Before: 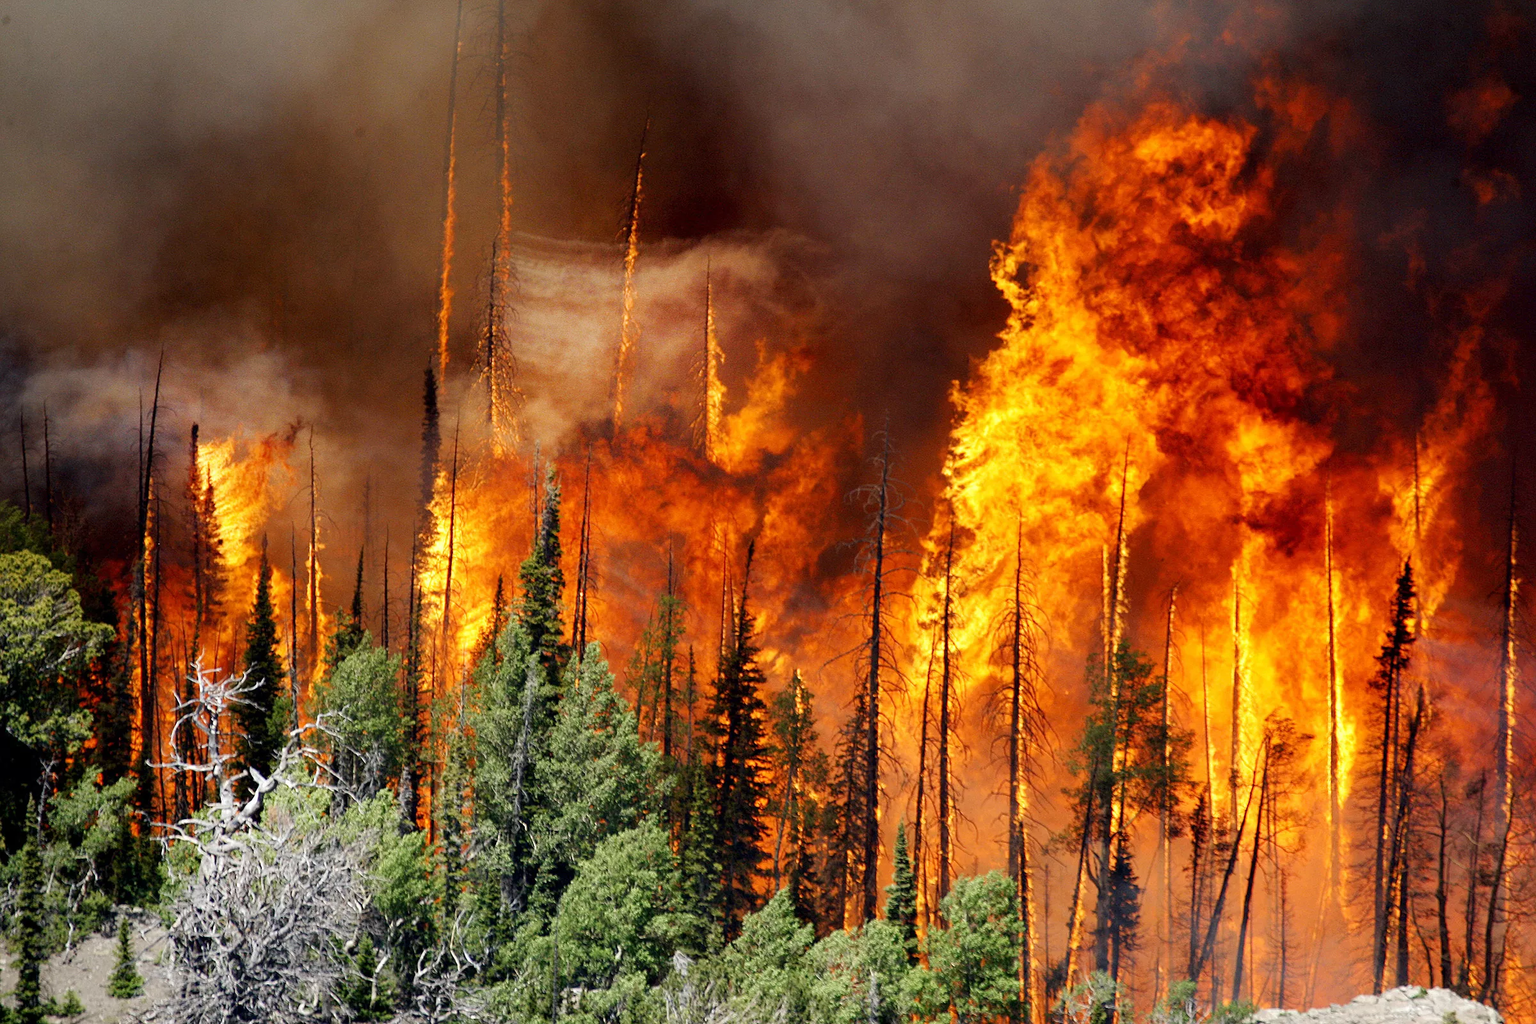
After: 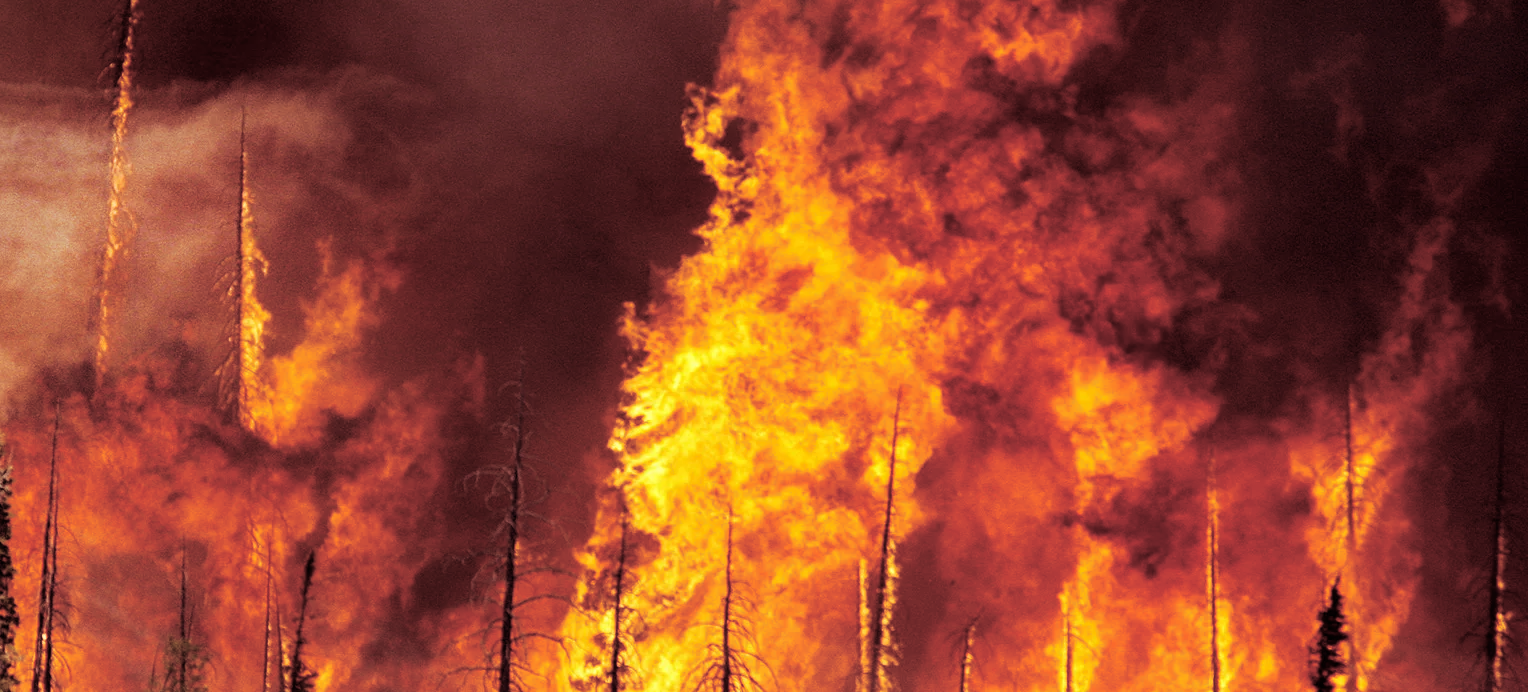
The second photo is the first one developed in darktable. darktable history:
split-toning: highlights › hue 187.2°, highlights › saturation 0.83, balance -68.05, compress 56.43%
crop: left 36.005%, top 18.293%, right 0.31%, bottom 38.444%
